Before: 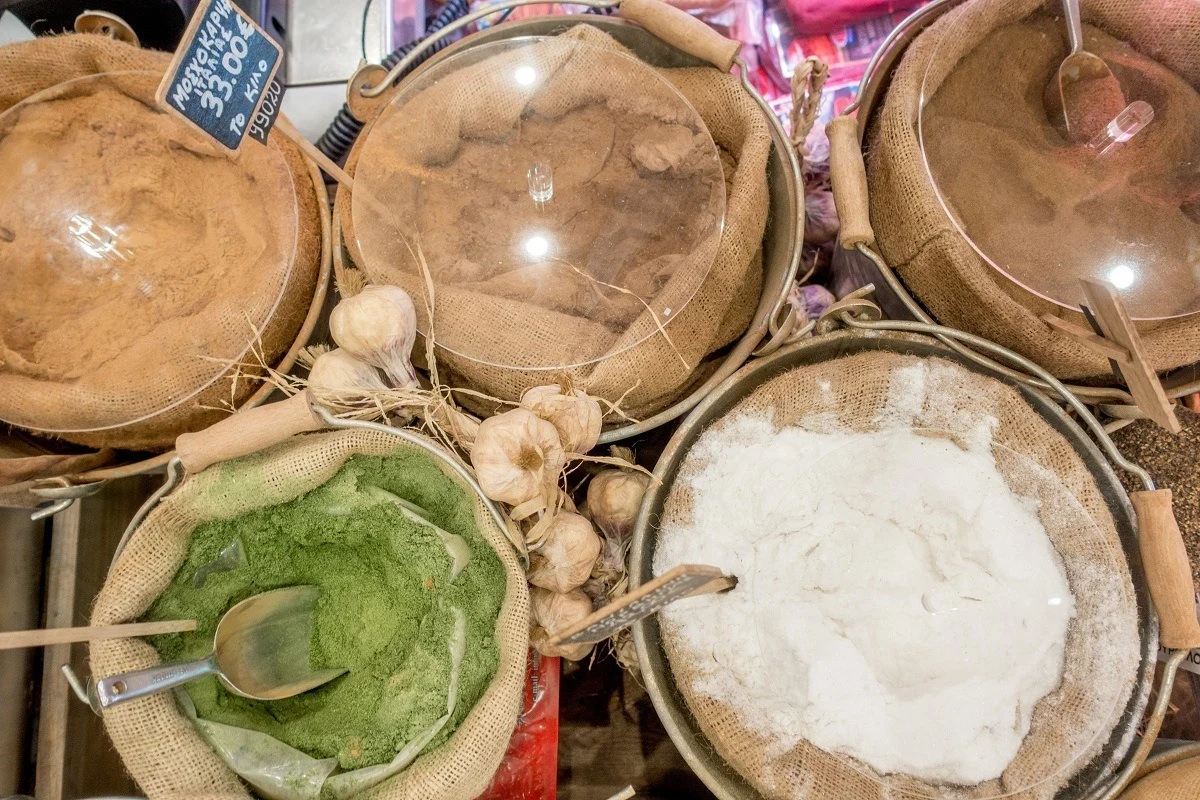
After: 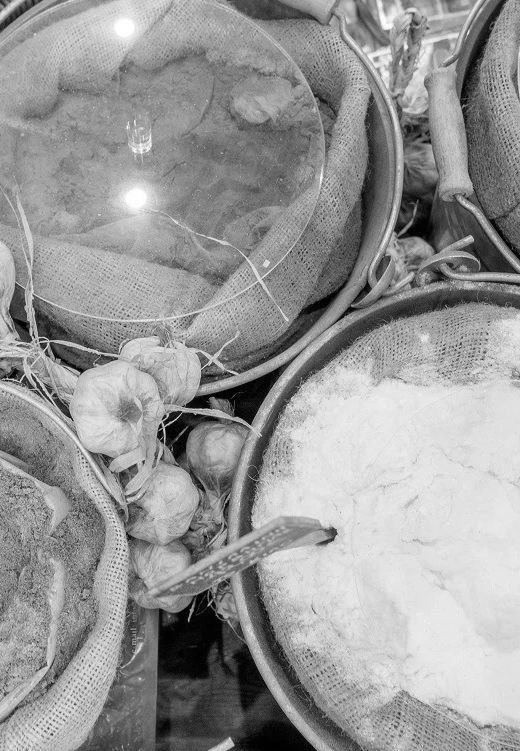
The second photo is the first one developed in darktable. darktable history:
monochrome: on, module defaults
crop: left 33.452%, top 6.025%, right 23.155%
